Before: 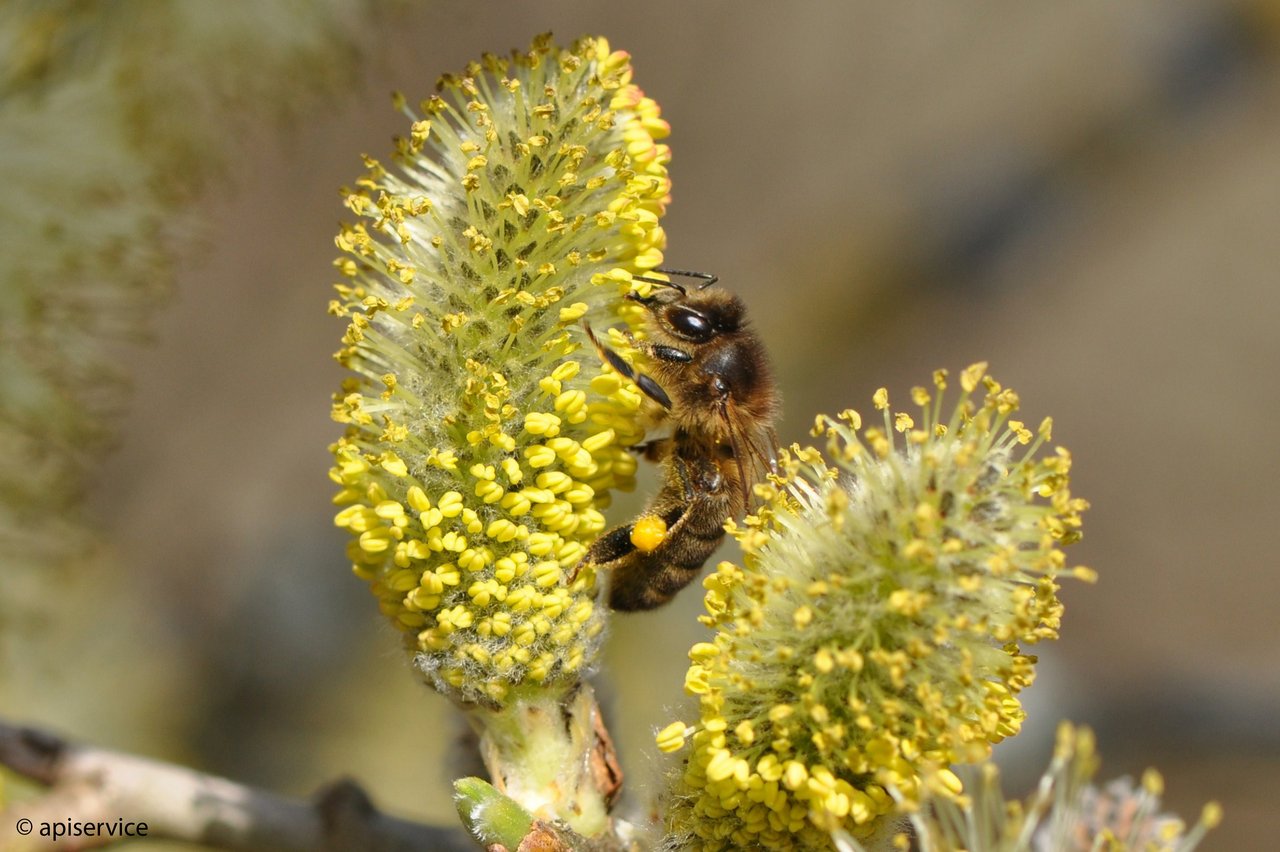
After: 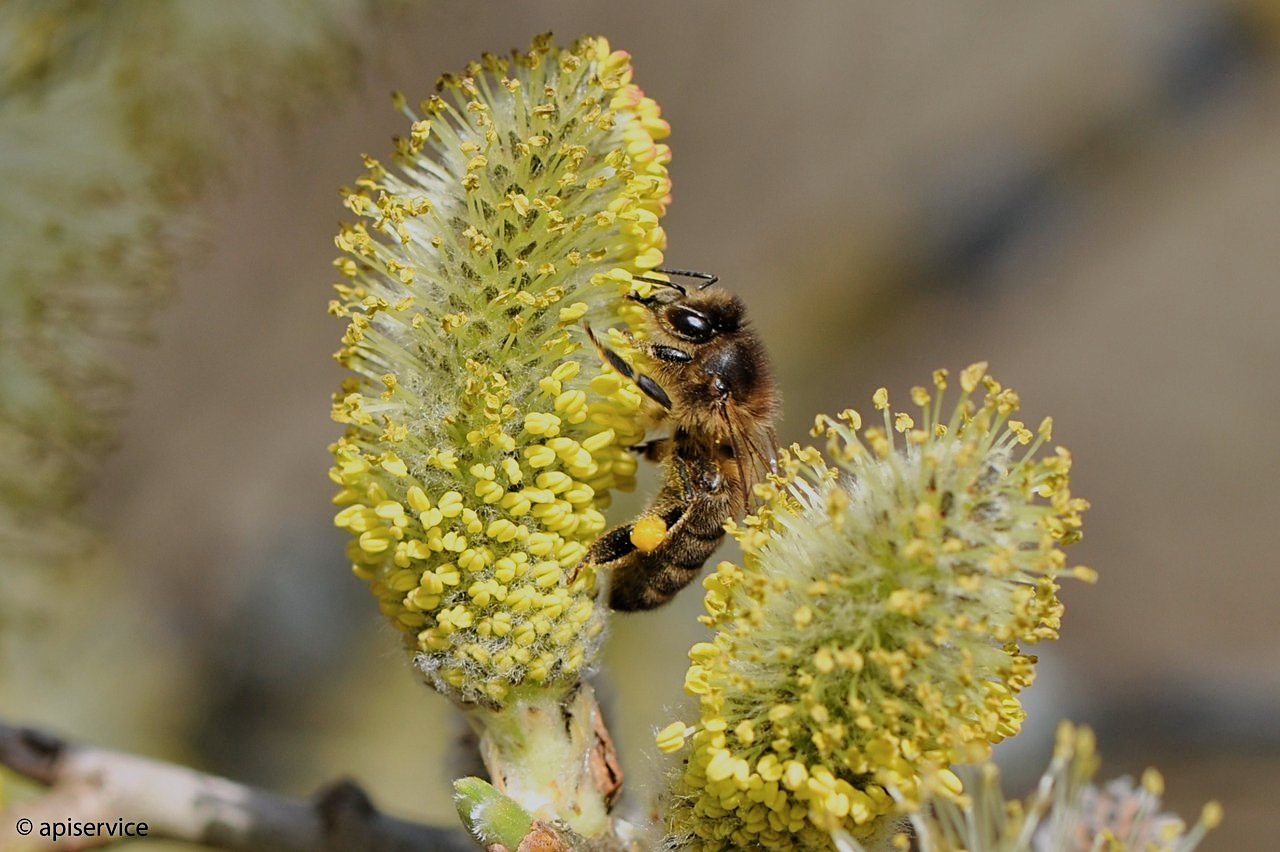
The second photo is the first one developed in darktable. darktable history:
color calibration: illuminant as shot in camera, x 0.358, y 0.373, temperature 4628.91 K
sharpen: on, module defaults
filmic rgb: black relative exposure -7.65 EV, white relative exposure 4.56 EV, hardness 3.61
